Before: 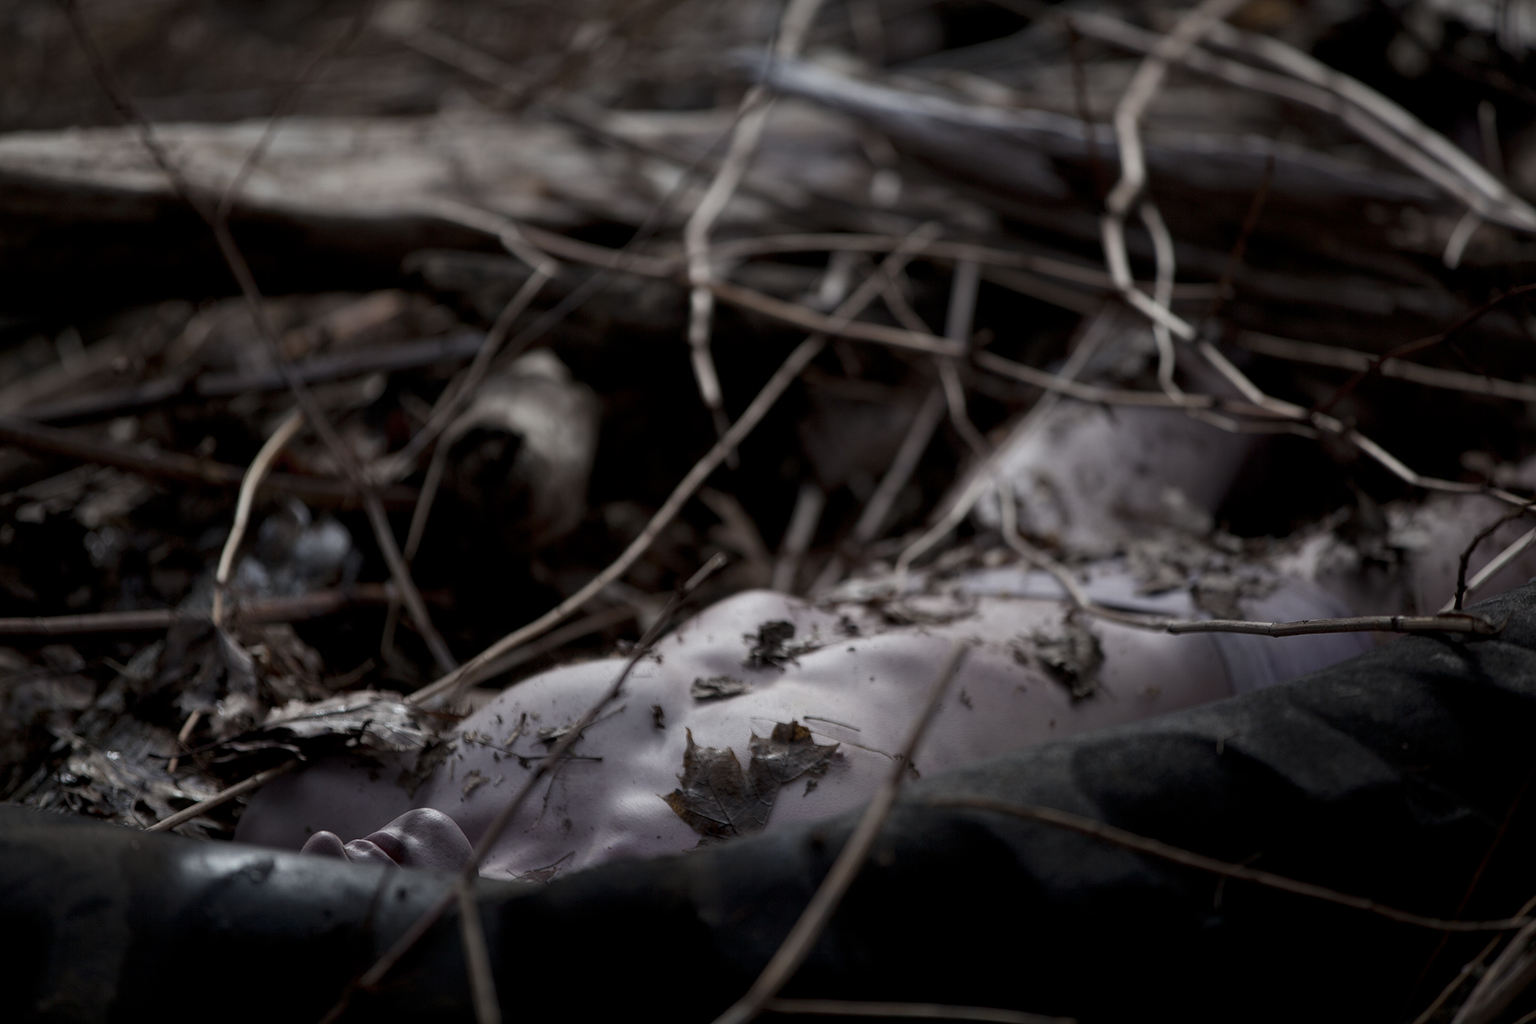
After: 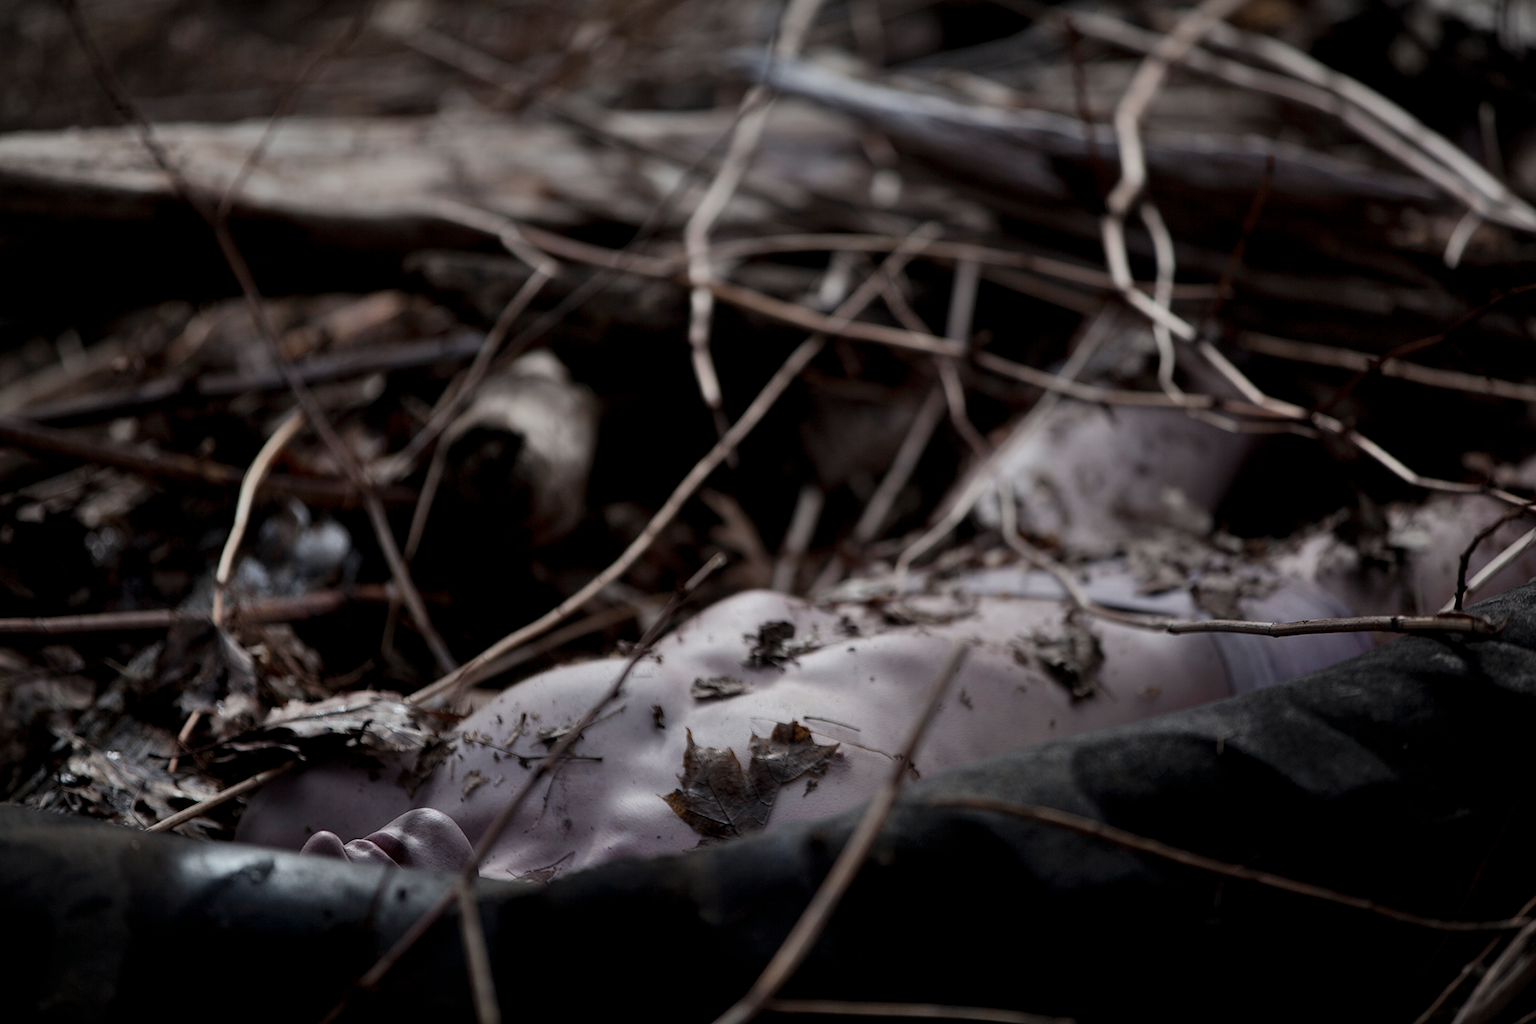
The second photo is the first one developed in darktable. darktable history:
shadows and highlights: shadows 32, highlights -32, soften with gaussian
vignetting: fall-off start 100%, brightness -0.282, width/height ratio 1.31
